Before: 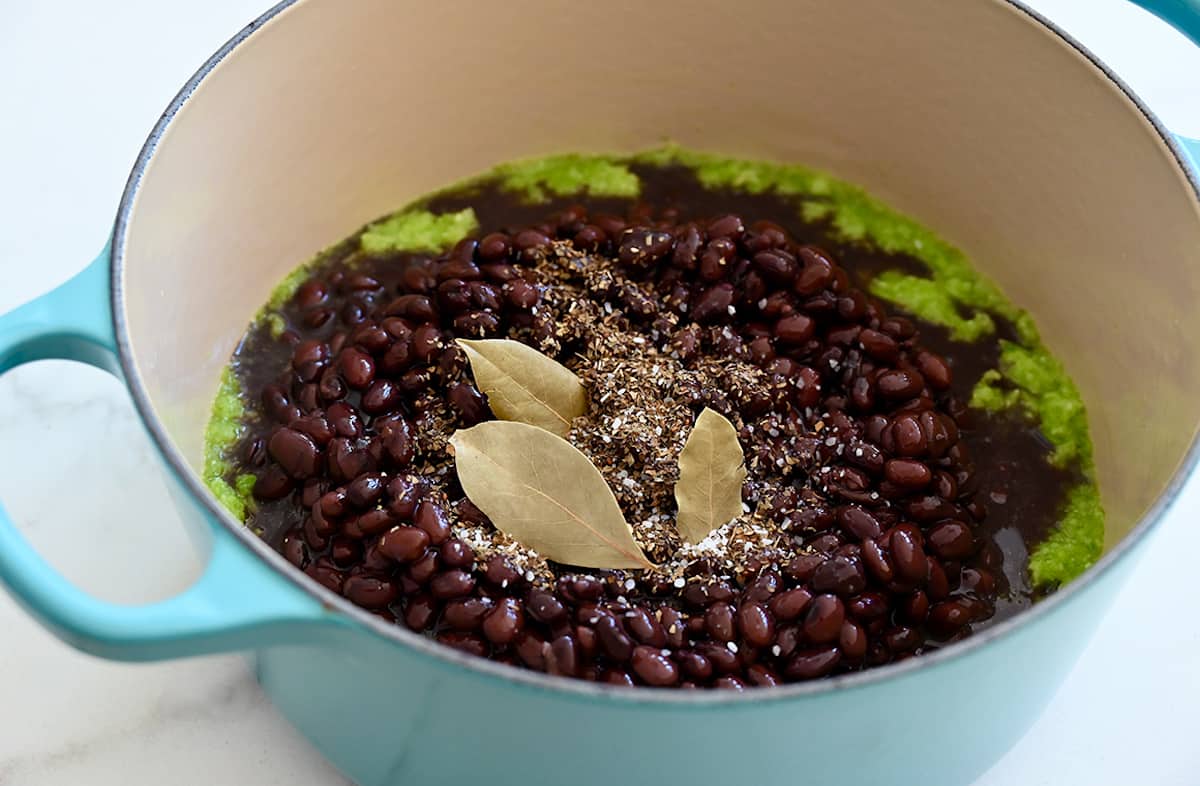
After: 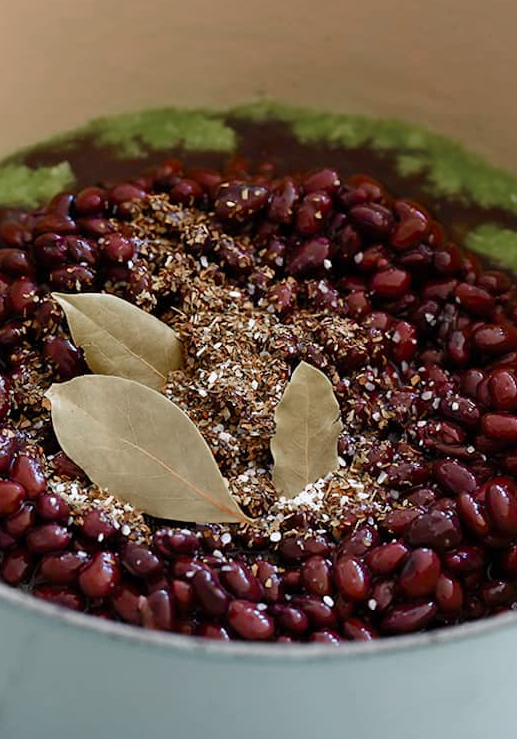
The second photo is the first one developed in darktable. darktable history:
crop: left 33.739%, top 5.975%, right 23.124%
contrast brightness saturation: contrast 0.047, brightness 0.067, saturation 0.011
color zones: curves: ch0 [(0, 0.48) (0.209, 0.398) (0.305, 0.332) (0.429, 0.493) (0.571, 0.5) (0.714, 0.5) (0.857, 0.5) (1, 0.48)]; ch1 [(0, 0.736) (0.143, 0.625) (0.225, 0.371) (0.429, 0.256) (0.571, 0.241) (0.714, 0.213) (0.857, 0.48) (1, 0.736)]; ch2 [(0, 0.448) (0.143, 0.498) (0.286, 0.5) (0.429, 0.5) (0.571, 0.5) (0.714, 0.5) (0.857, 0.5) (1, 0.448)]
